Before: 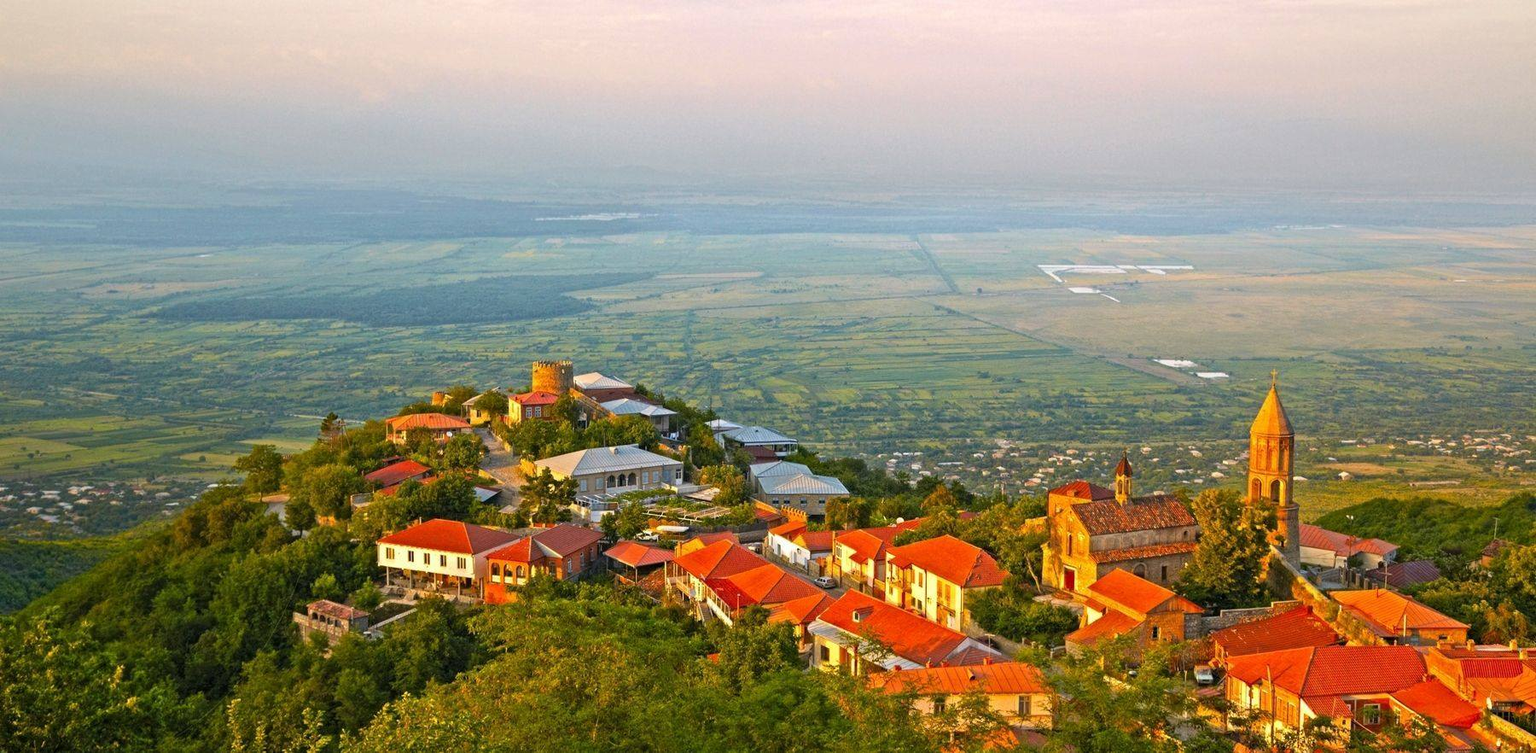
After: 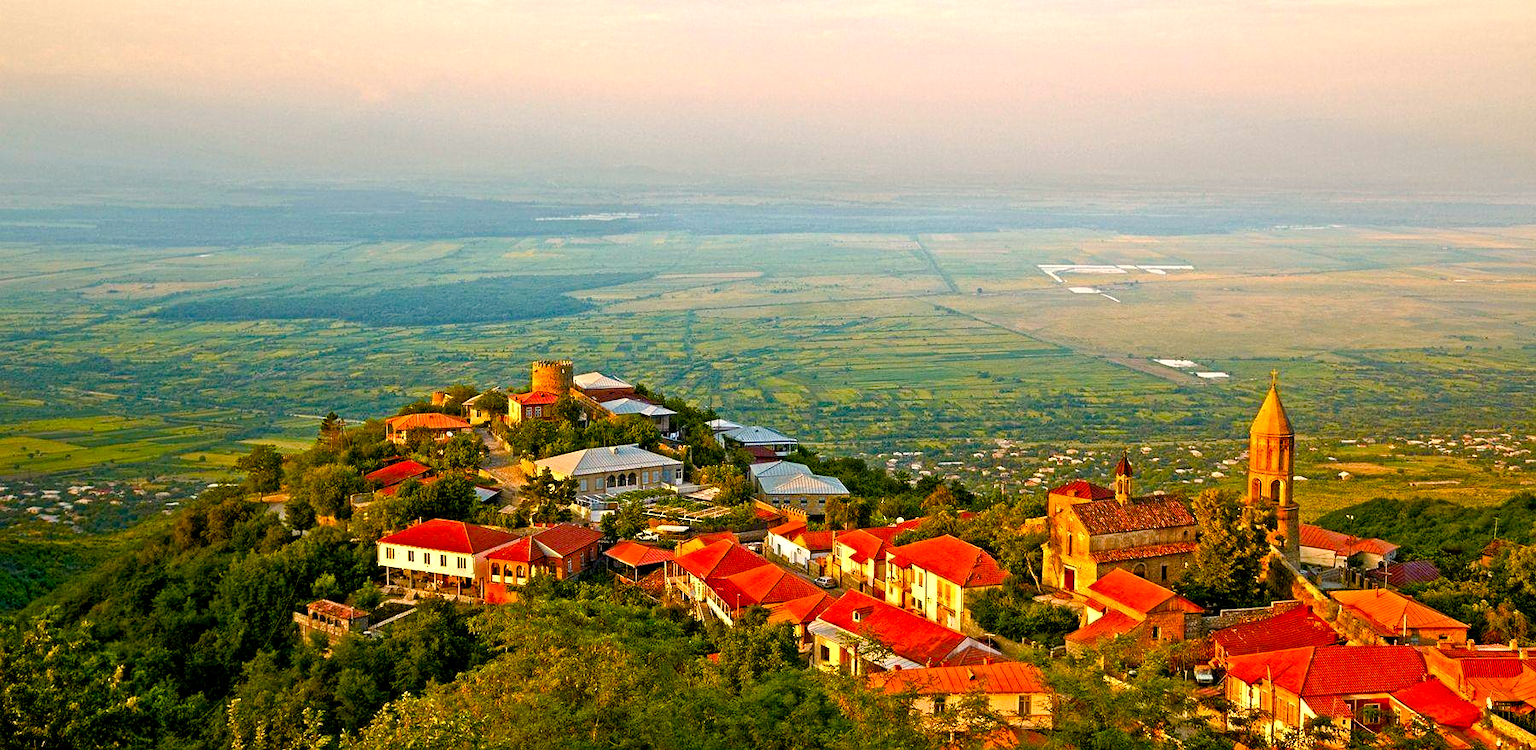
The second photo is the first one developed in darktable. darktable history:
sharpen: radius 0.969, amount 0.604
crop: top 0.05%, bottom 0.098%
white balance: red 1.045, blue 0.932
contrast brightness saturation: saturation 0.13
color balance rgb: shadows lift › luminance -9.41%, highlights gain › luminance 17.6%, global offset › luminance -1.45%, perceptual saturation grading › highlights -17.77%, perceptual saturation grading › mid-tones 33.1%, perceptual saturation grading › shadows 50.52%, global vibrance 24.22%
